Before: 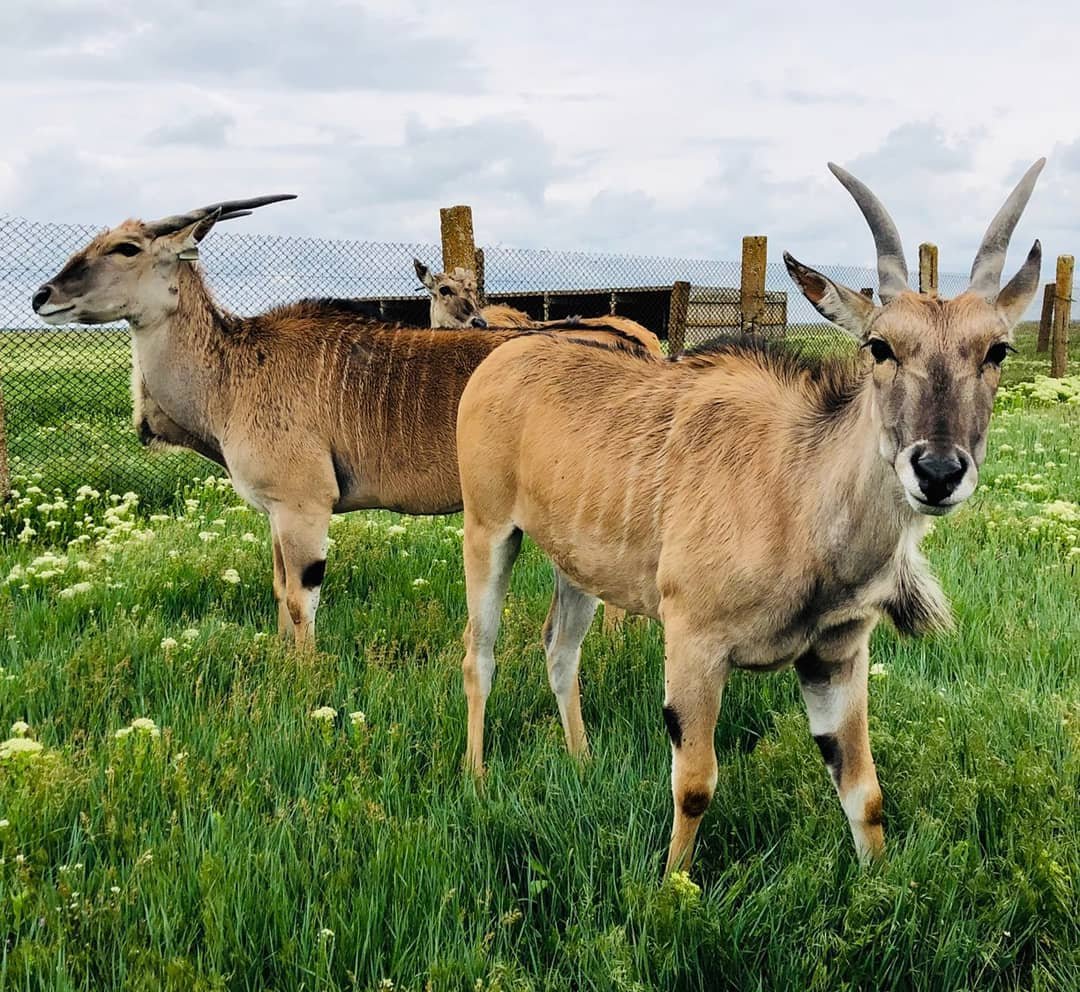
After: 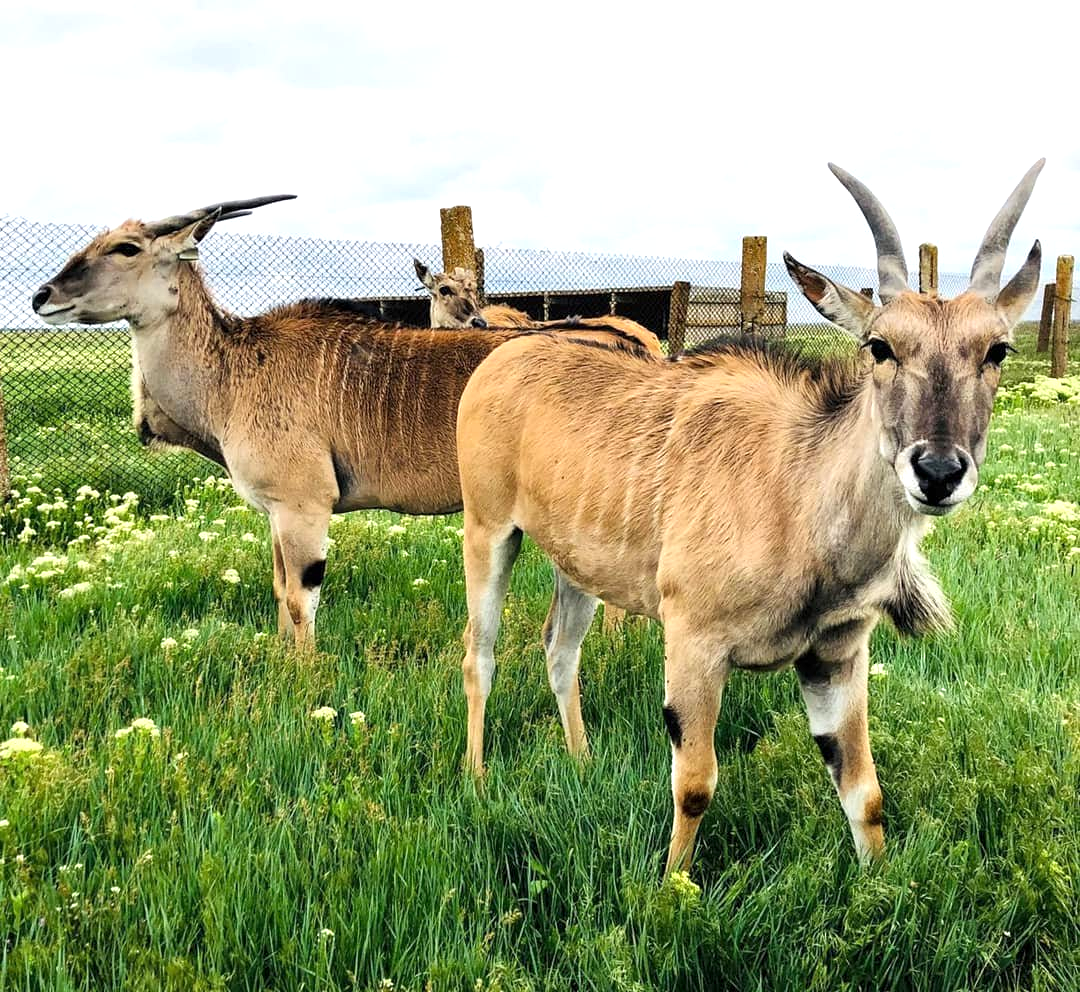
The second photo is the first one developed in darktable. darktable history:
local contrast: highlights 100%, shadows 100%, detail 120%, midtone range 0.2
exposure: exposure 0.559 EV, compensate highlight preservation false
